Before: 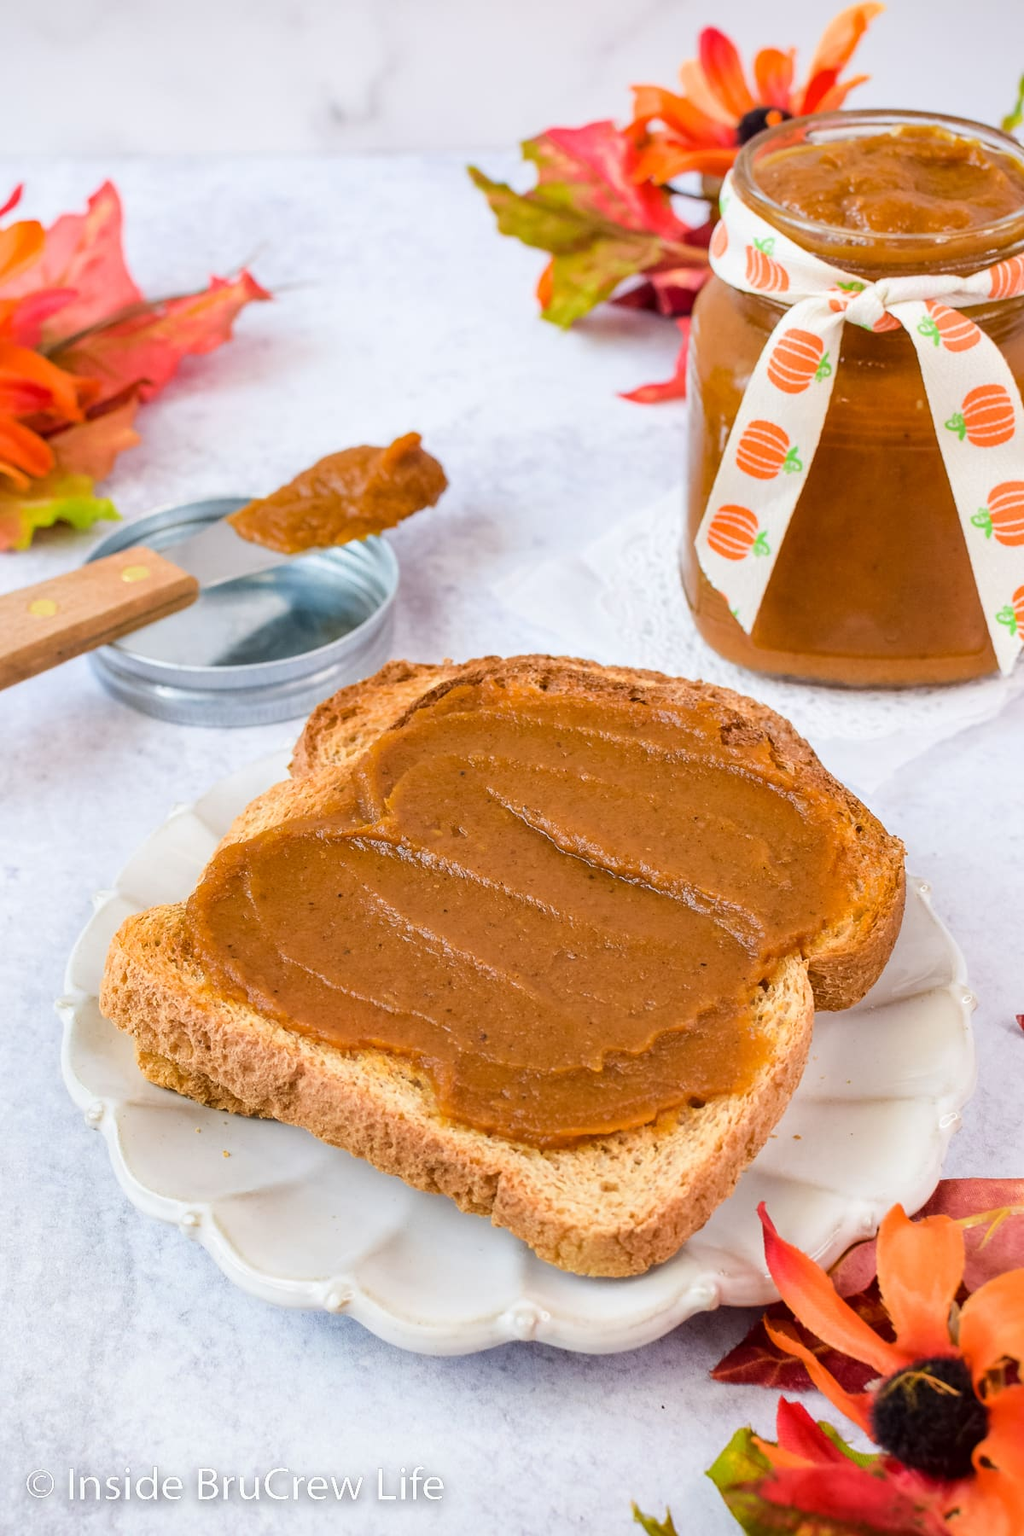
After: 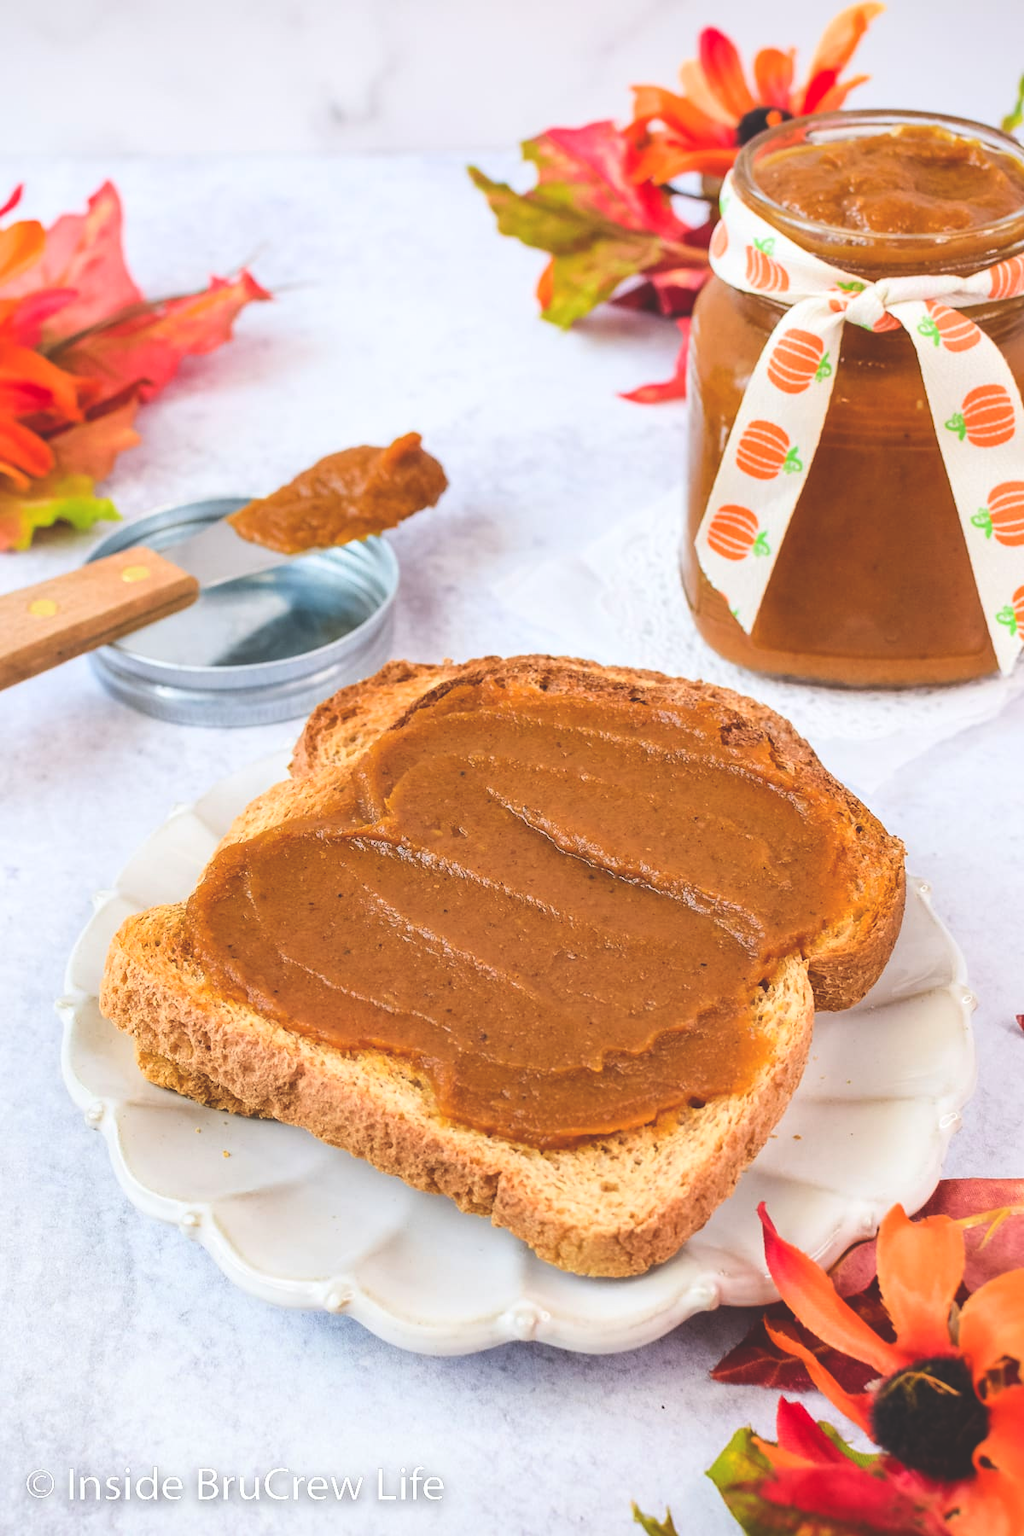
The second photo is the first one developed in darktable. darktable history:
contrast brightness saturation: contrast 0.134, brightness -0.058, saturation 0.163
exposure: black level correction -0.041, exposure 0.065 EV, compensate highlight preservation false
